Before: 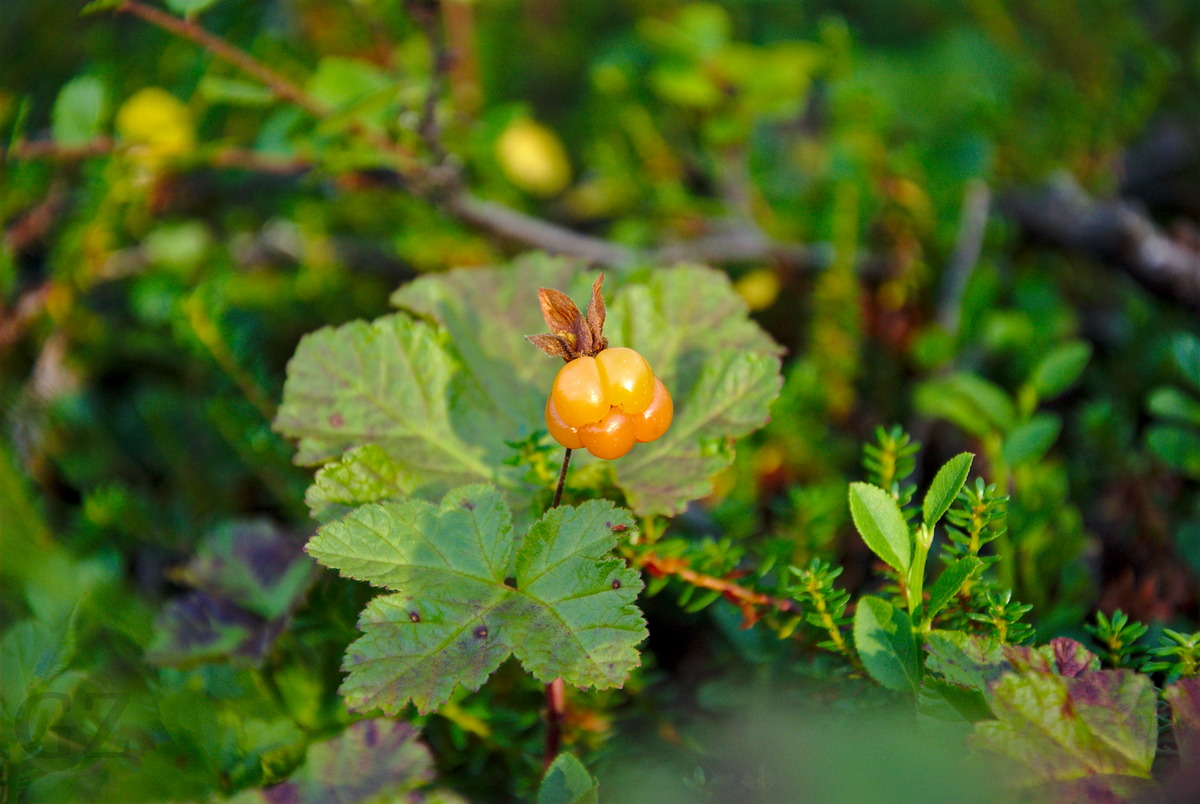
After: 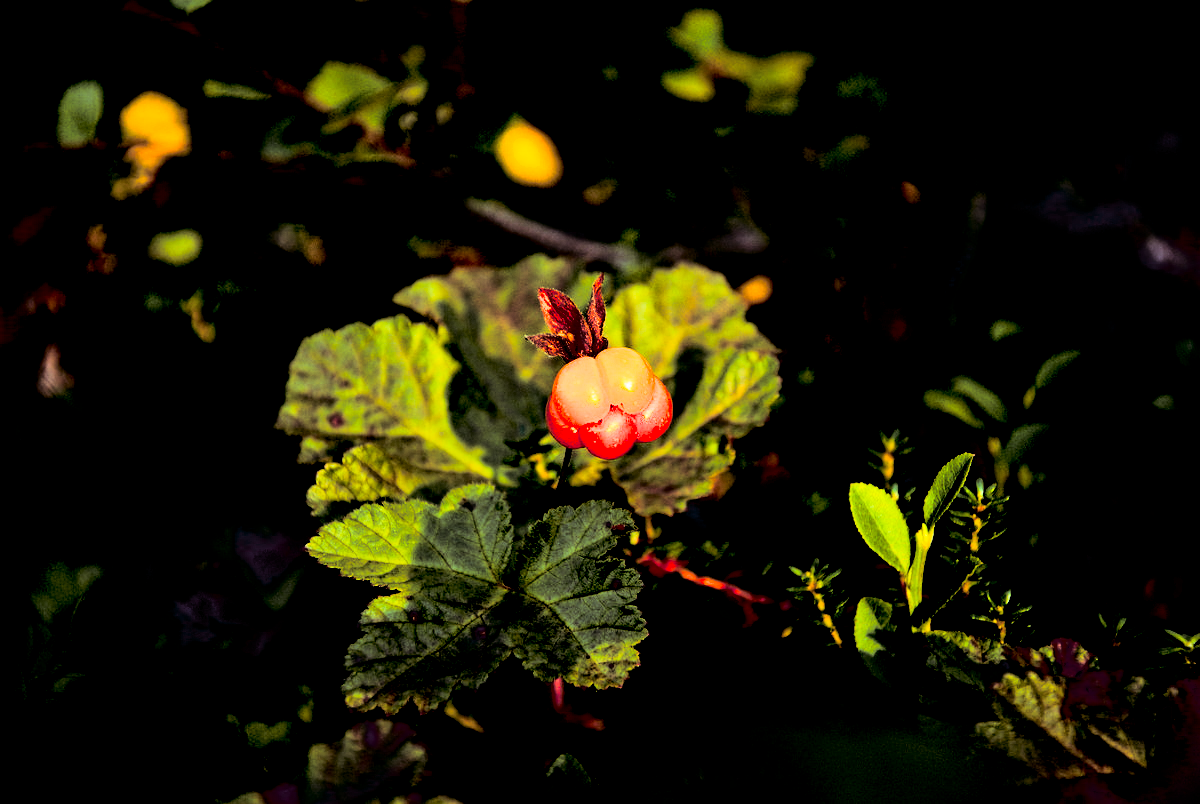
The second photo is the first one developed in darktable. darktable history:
split-toning: shadows › saturation 0.24, highlights › hue 54°, highlights › saturation 0.24
contrast brightness saturation: contrast 0.77, brightness -1, saturation 1
color zones: curves: ch1 [(0.309, 0.524) (0.41, 0.329) (0.508, 0.509)]; ch2 [(0.25, 0.457) (0.75, 0.5)]
